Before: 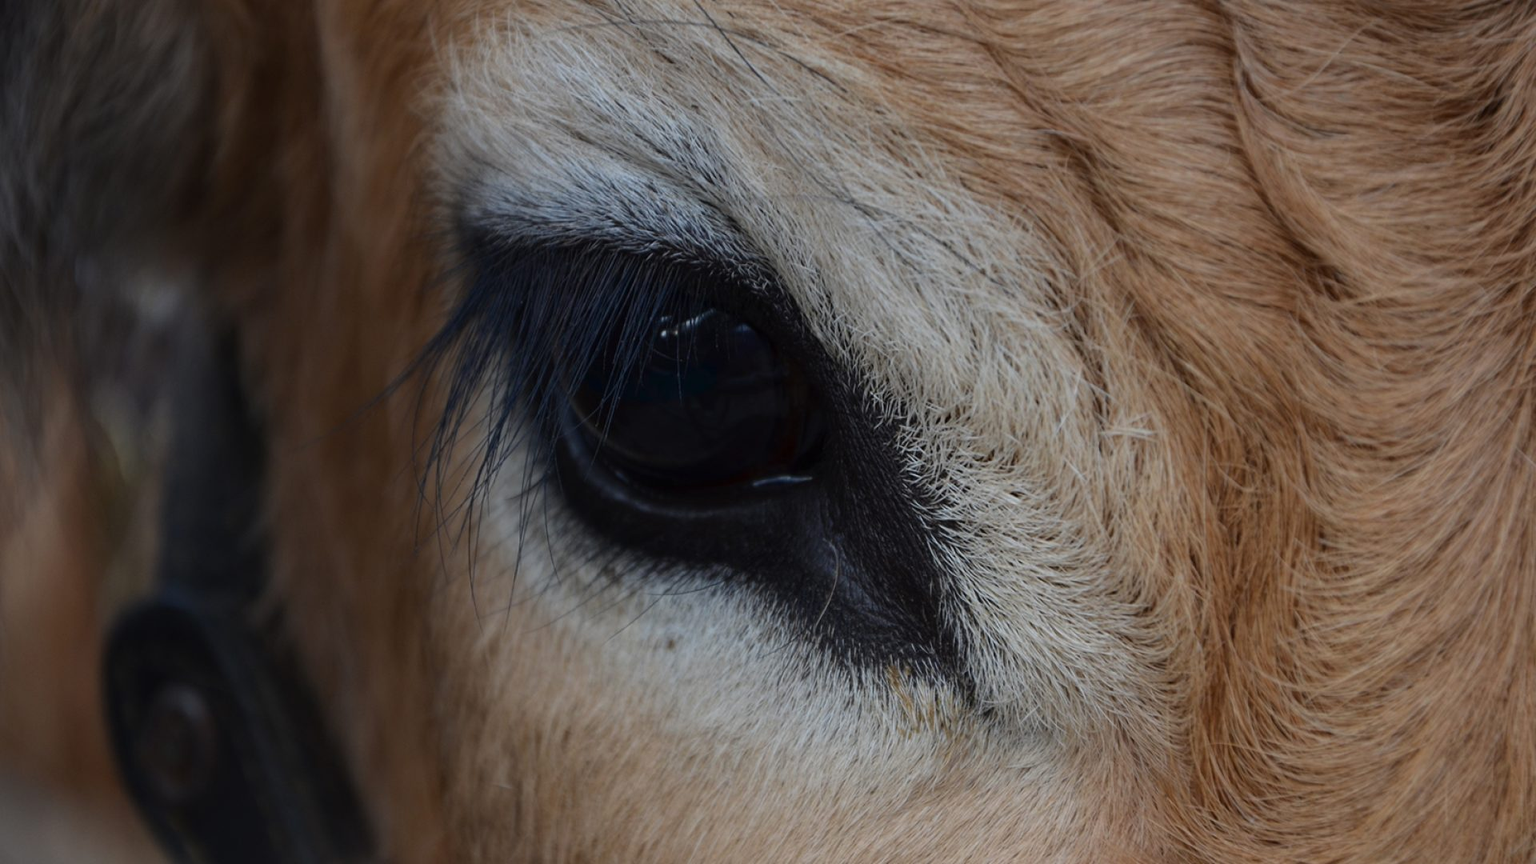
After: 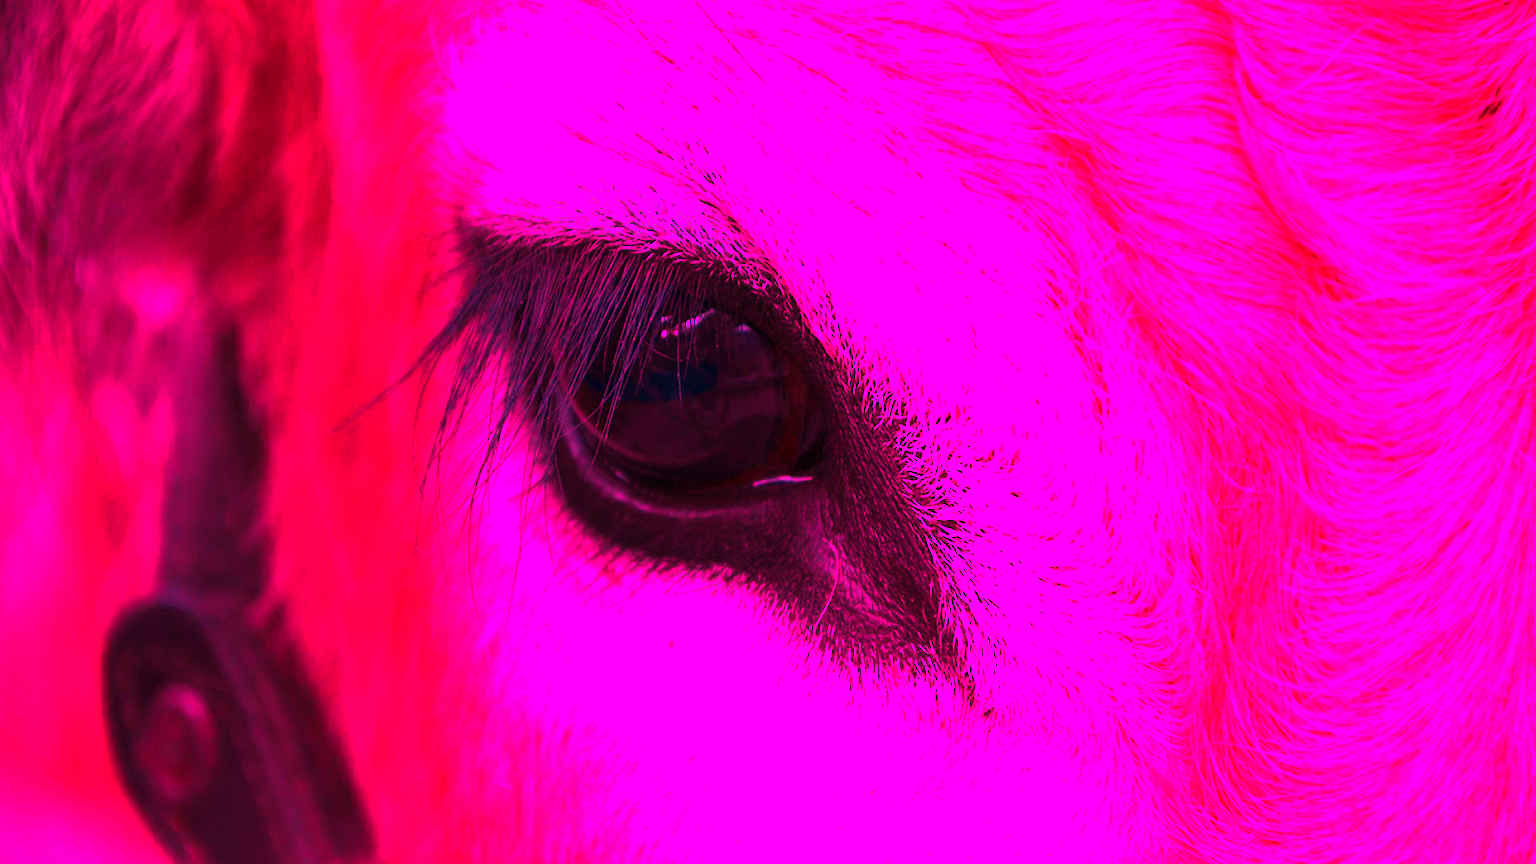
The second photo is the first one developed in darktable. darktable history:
color correction: highlights a* 15.03, highlights b* -25.07
white balance: red 4.26, blue 1.802
color balance: contrast 10%
